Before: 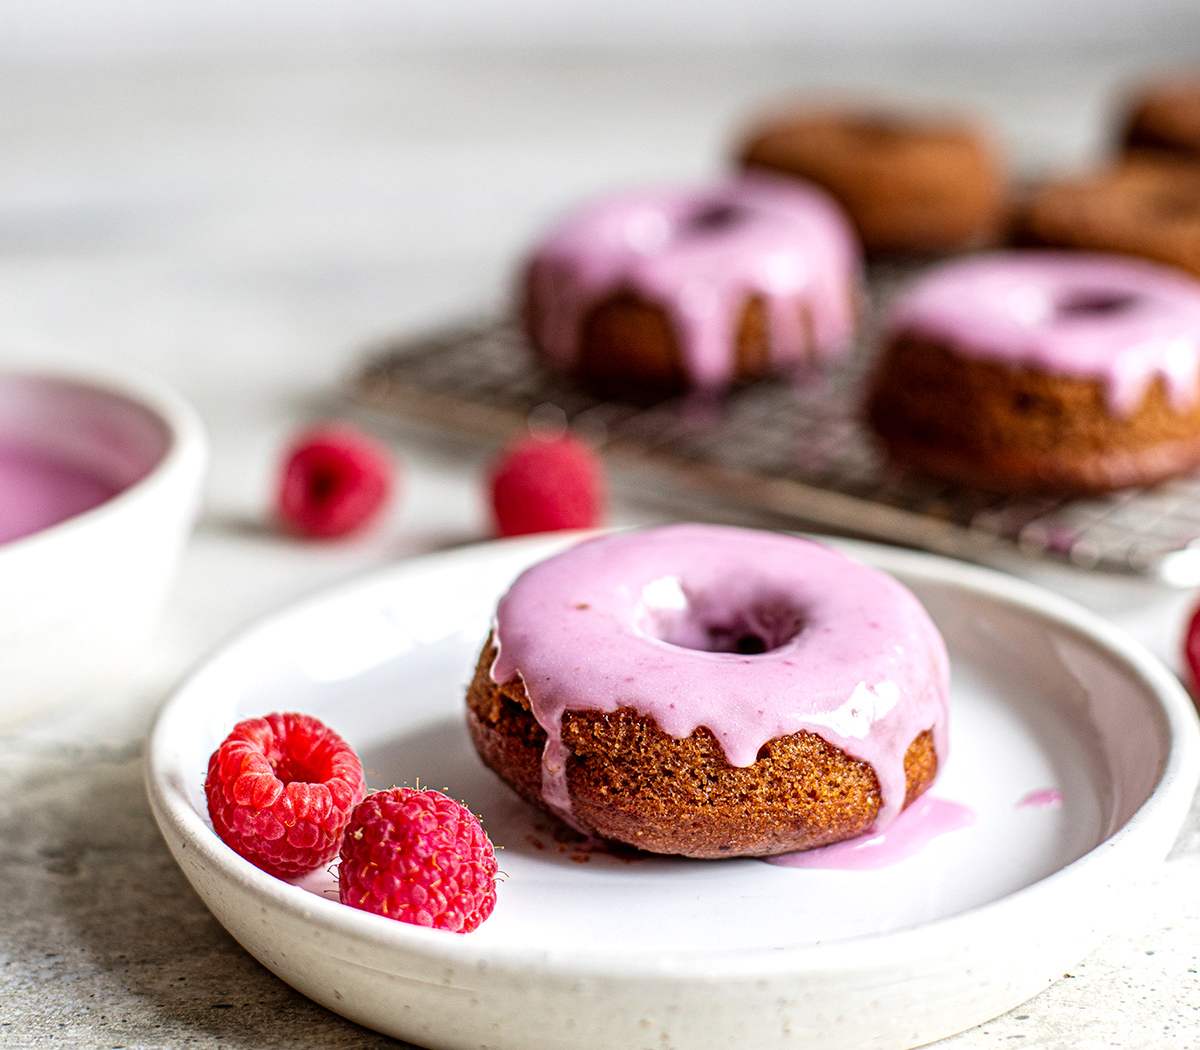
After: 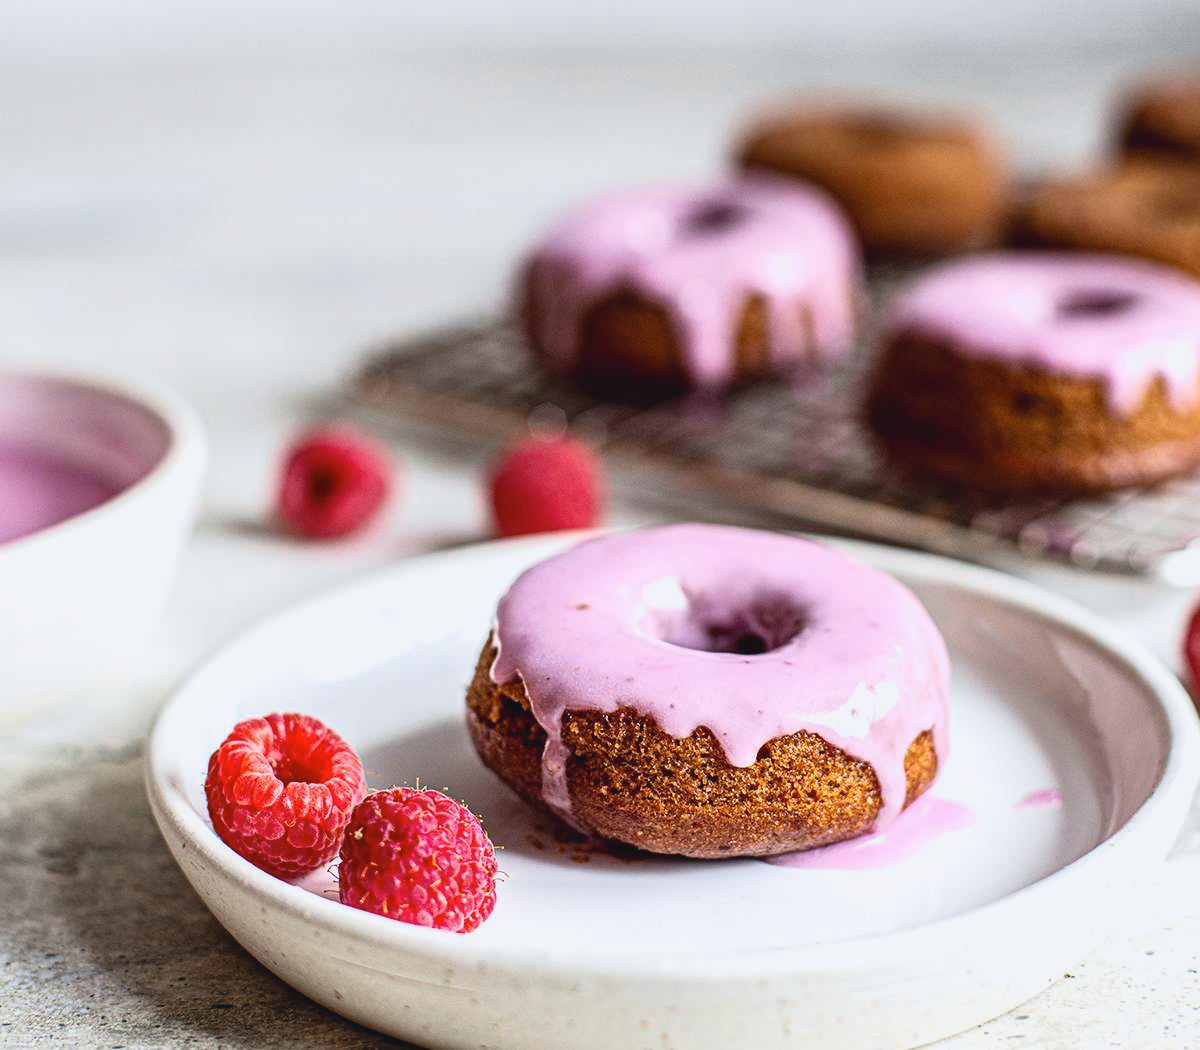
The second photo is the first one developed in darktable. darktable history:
tone curve: curves: ch0 [(0, 0.045) (0.155, 0.169) (0.46, 0.466) (0.751, 0.788) (1, 0.961)]; ch1 [(0, 0) (0.43, 0.408) (0.472, 0.469) (0.505, 0.503) (0.553, 0.555) (0.592, 0.581) (1, 1)]; ch2 [(0, 0) (0.505, 0.495) (0.579, 0.569) (1, 1)], color space Lab, independent channels, preserve colors none
